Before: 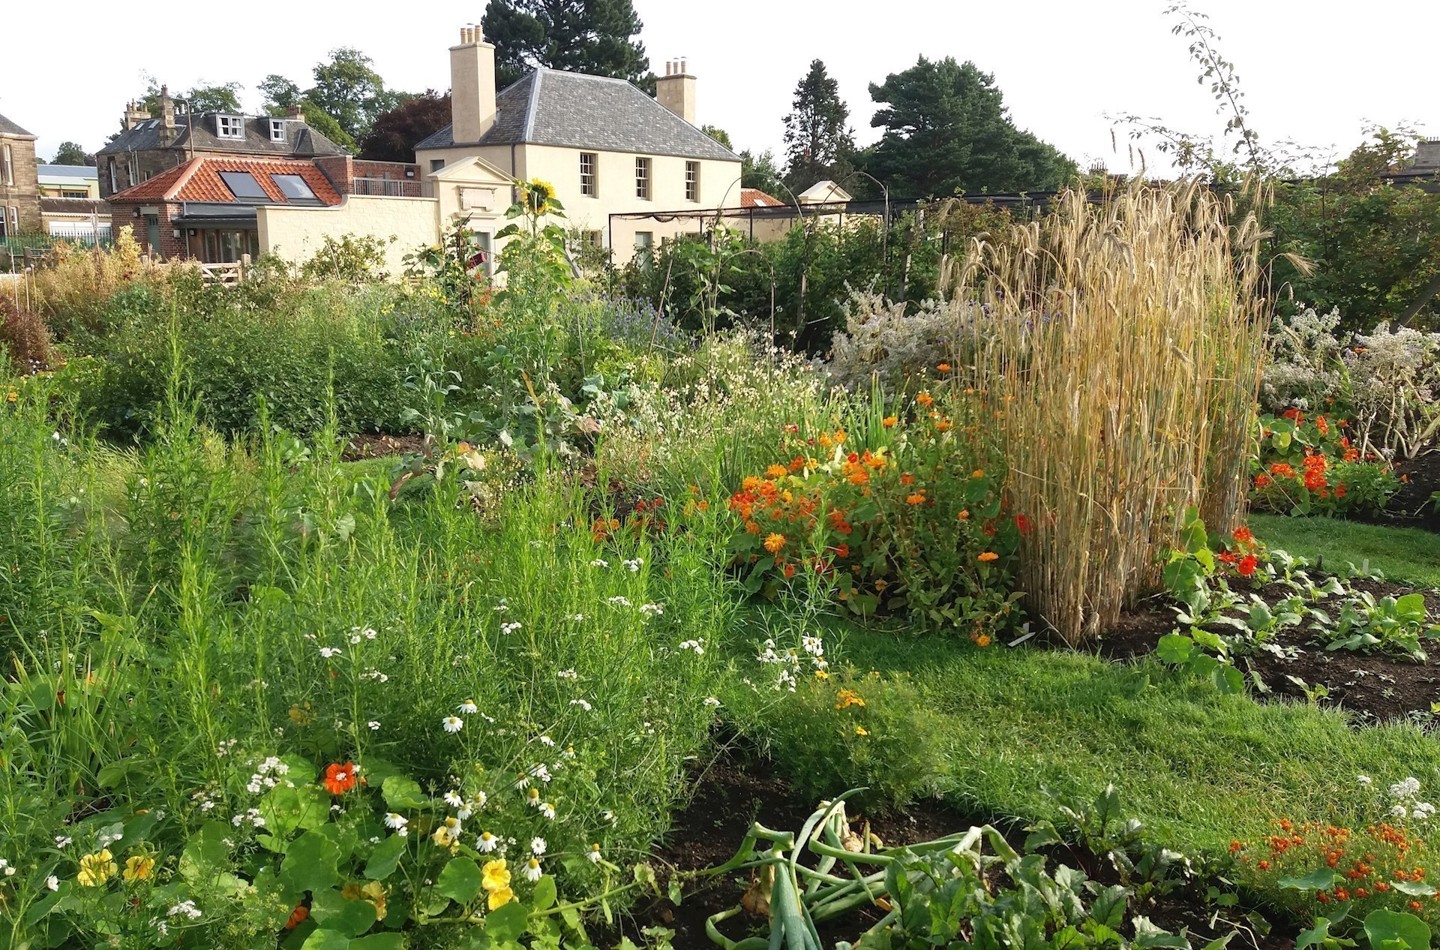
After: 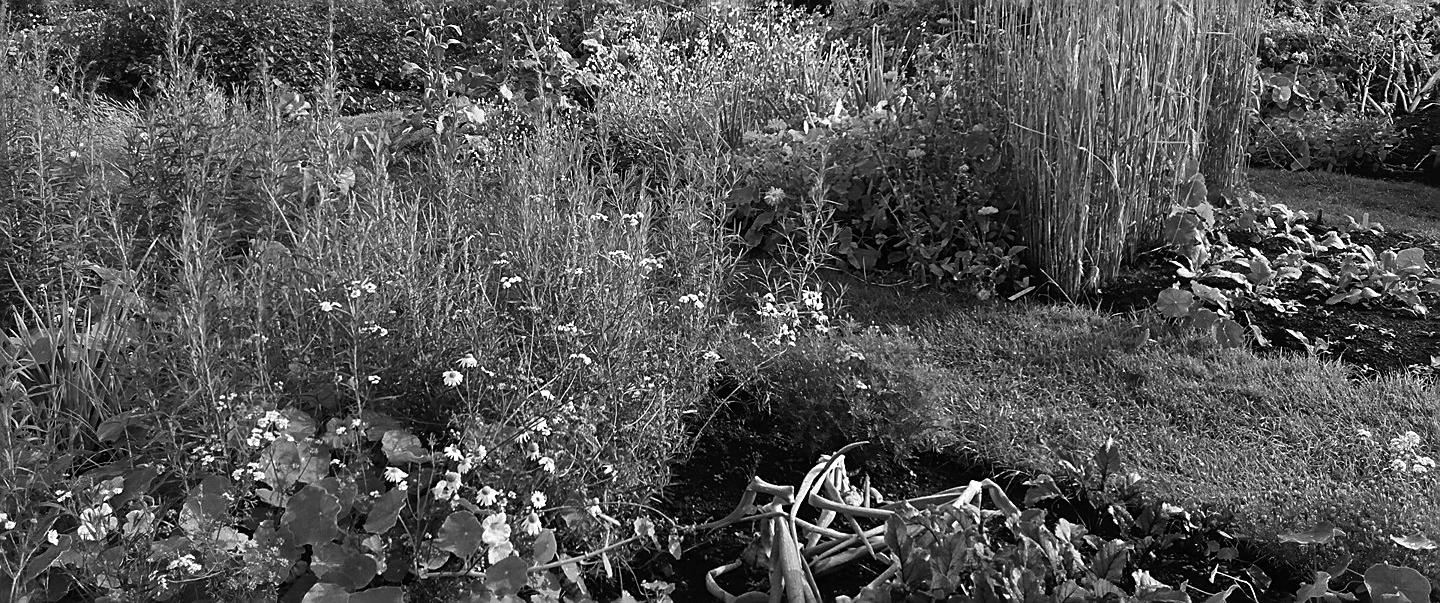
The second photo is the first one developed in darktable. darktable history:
monochrome: a -35.87, b 49.73, size 1.7
sharpen: amount 0.75
white balance: emerald 1
color correction: highlights a* 1.39, highlights b* 17.83
rgb levels: mode RGB, independent channels, levels [[0, 0.474, 1], [0, 0.5, 1], [0, 0.5, 1]]
crop and rotate: top 36.435%
tone curve: curves: ch0 [(0, 0) (0.153, 0.06) (1, 1)], color space Lab, linked channels, preserve colors none
